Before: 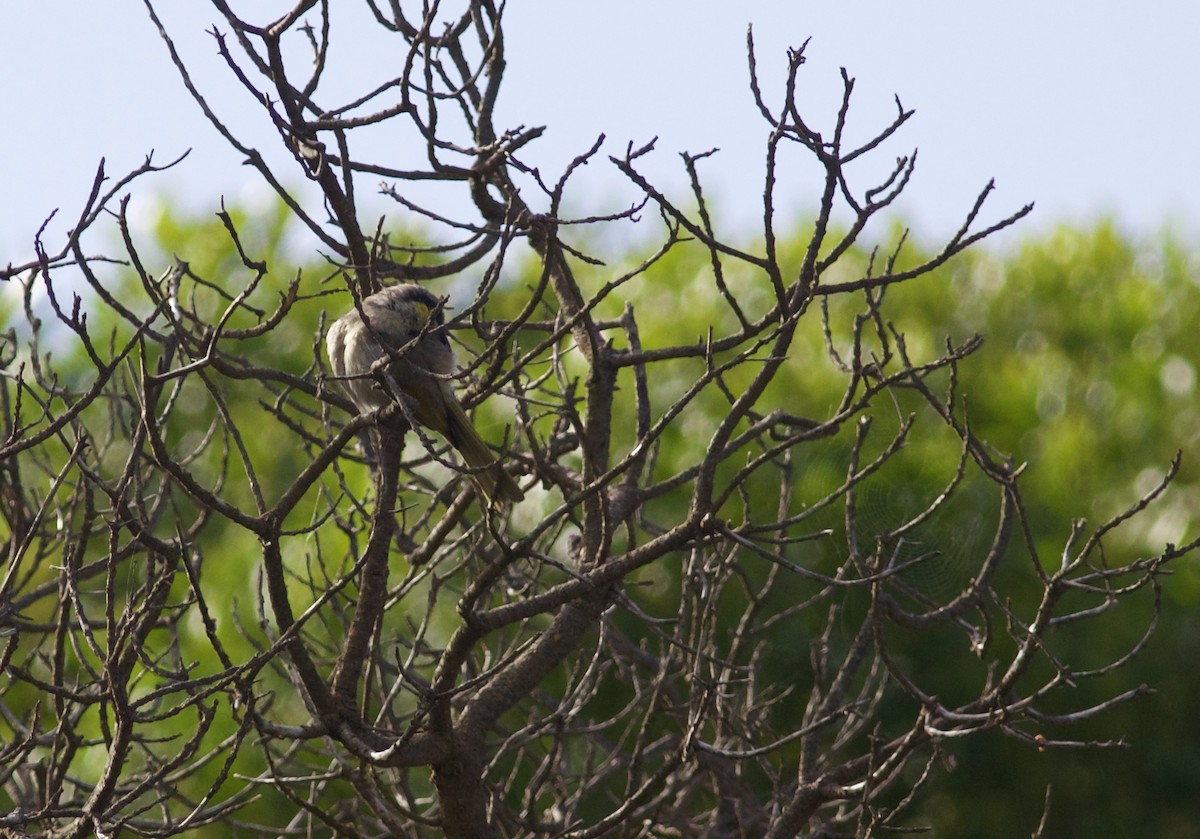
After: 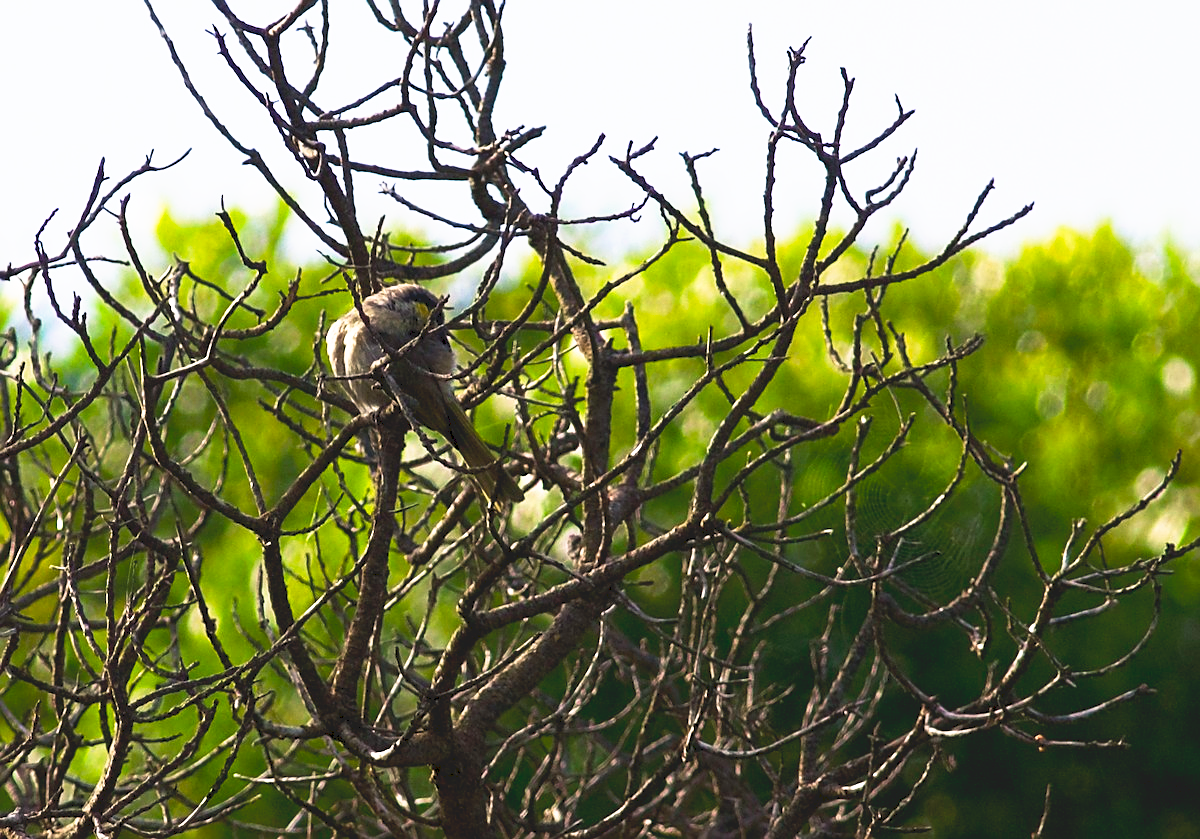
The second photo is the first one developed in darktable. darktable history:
sharpen: on, module defaults
color balance rgb: shadows lift › chroma 2%, shadows lift › hue 217.2°, power › hue 60°, highlights gain › chroma 1%, highlights gain › hue 69.6°, global offset › luminance -0.5%, perceptual saturation grading › global saturation 15%, global vibrance 15%
tone curve: curves: ch0 [(0, 0) (0.003, 0.116) (0.011, 0.116) (0.025, 0.113) (0.044, 0.114) (0.069, 0.118) (0.1, 0.137) (0.136, 0.171) (0.177, 0.213) (0.224, 0.259) (0.277, 0.316) (0.335, 0.381) (0.399, 0.458) (0.468, 0.548) (0.543, 0.654) (0.623, 0.775) (0.709, 0.895) (0.801, 0.972) (0.898, 0.991) (1, 1)], preserve colors none
